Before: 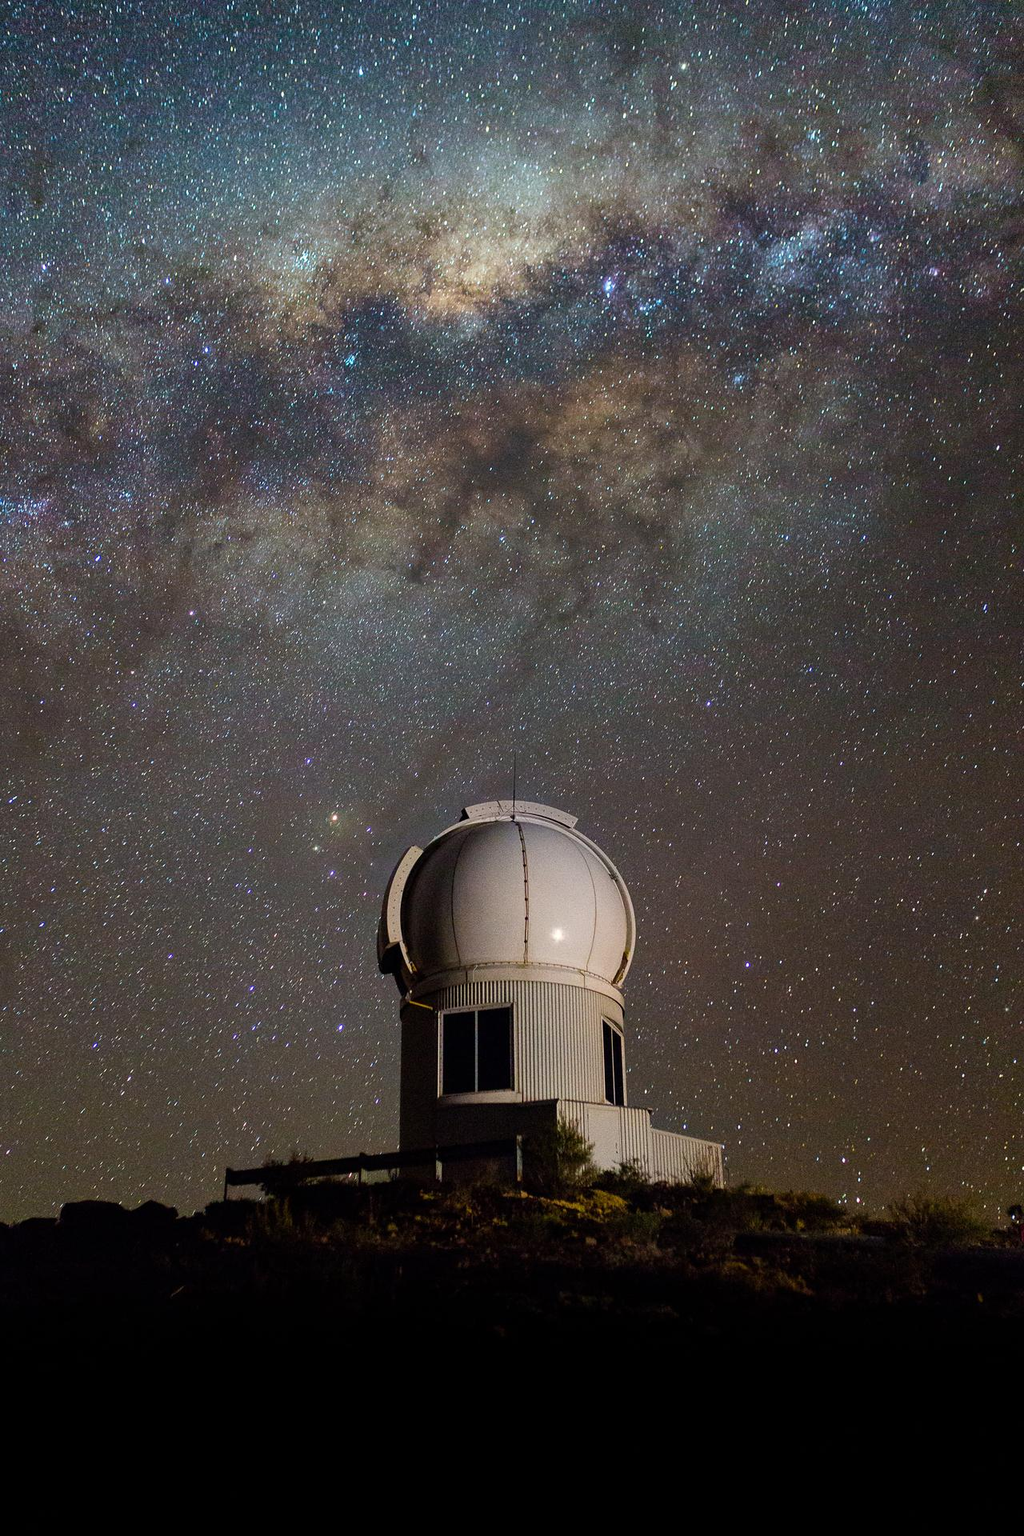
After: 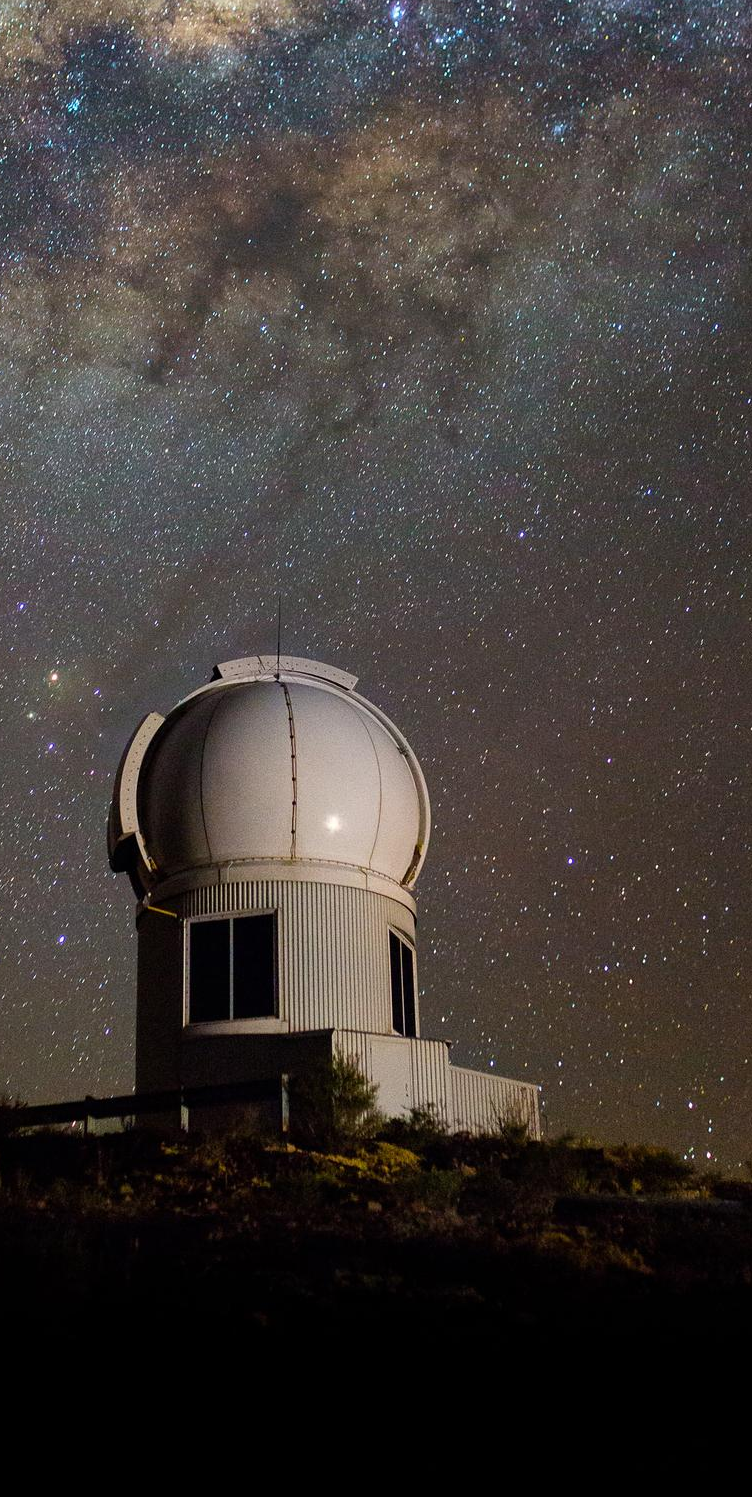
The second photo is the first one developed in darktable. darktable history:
crop and rotate: left 28.439%, top 18.018%, right 12.766%, bottom 3.982%
